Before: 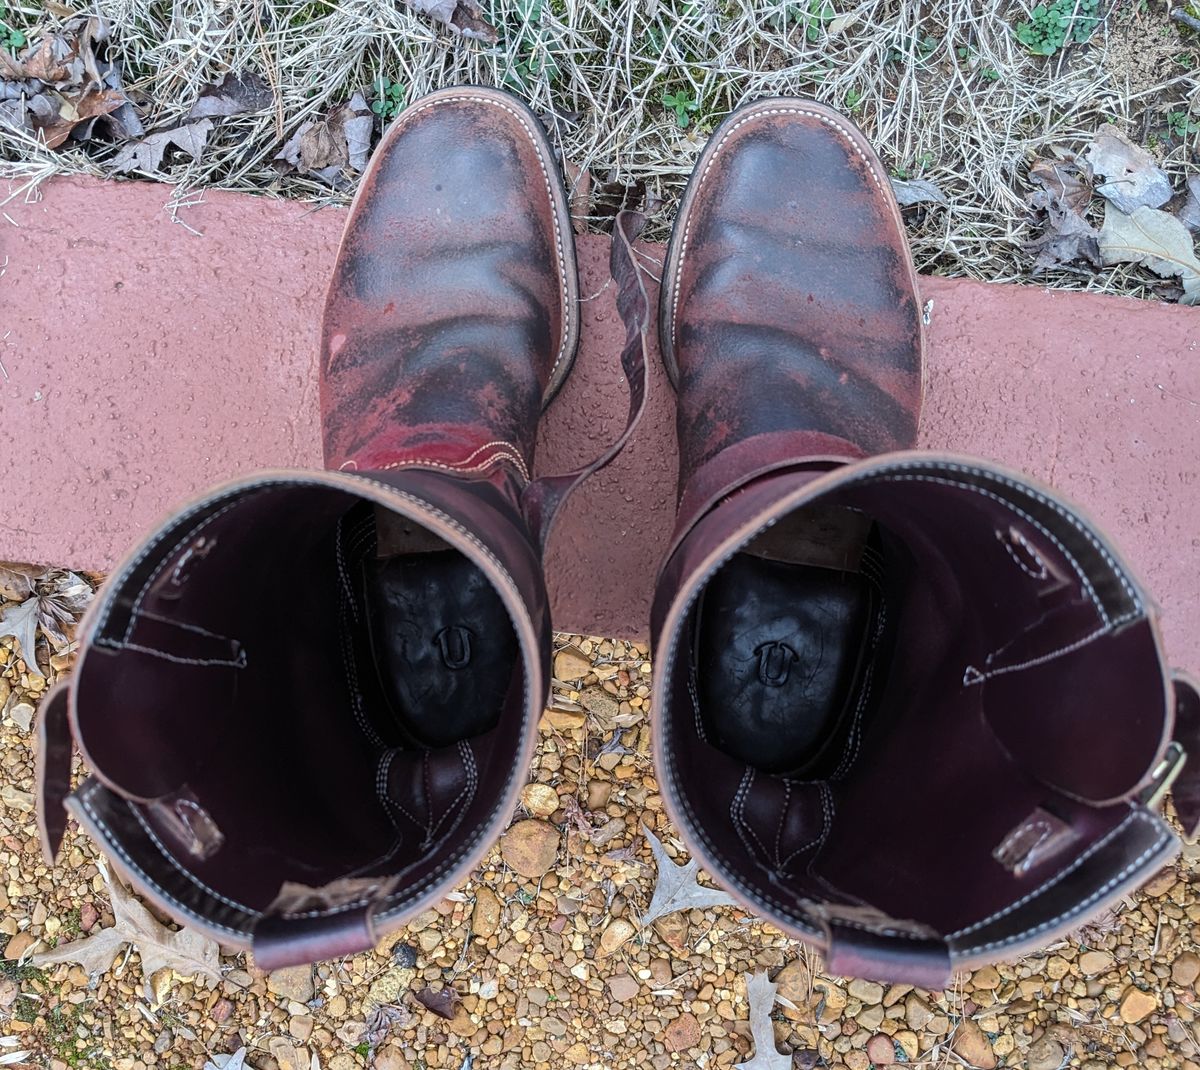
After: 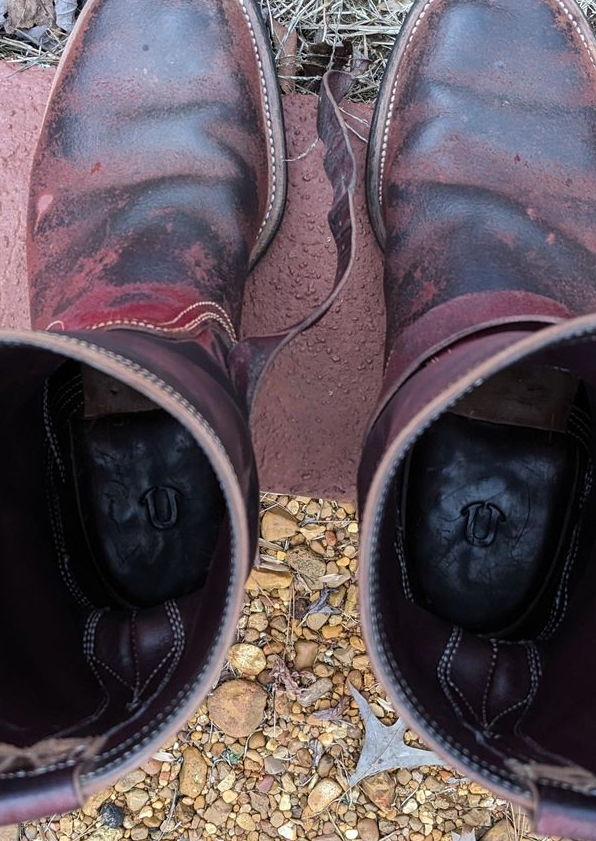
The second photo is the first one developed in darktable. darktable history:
tone equalizer: on, module defaults
crop and rotate: angle 0.01°, left 24.428%, top 13.163%, right 25.866%, bottom 8.218%
